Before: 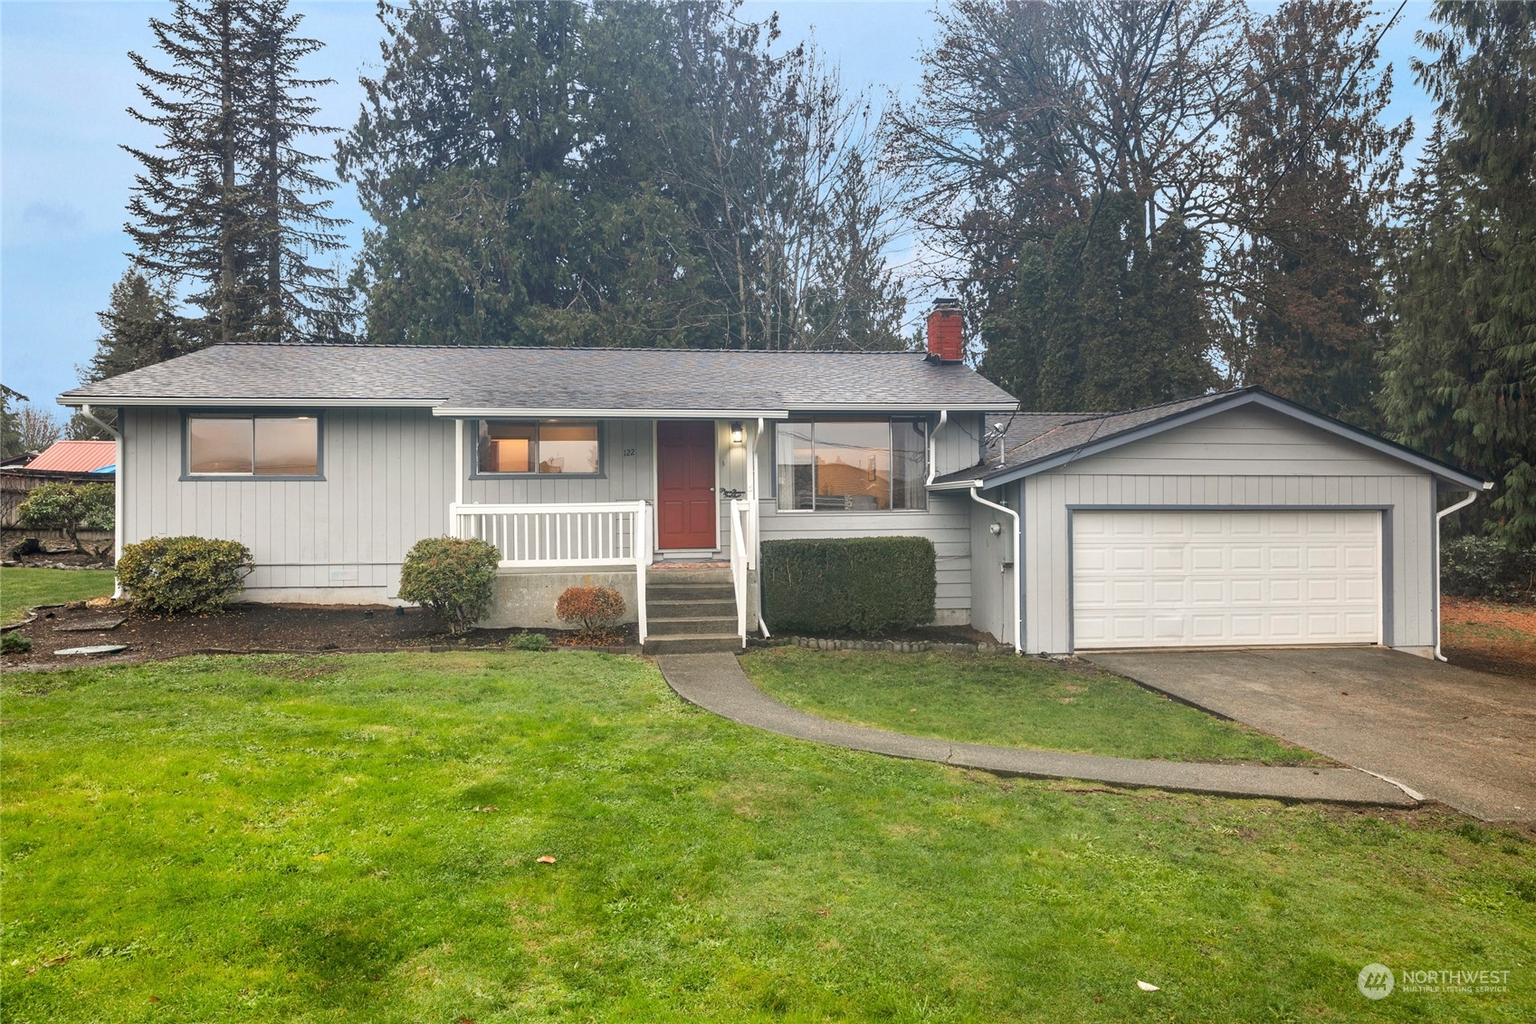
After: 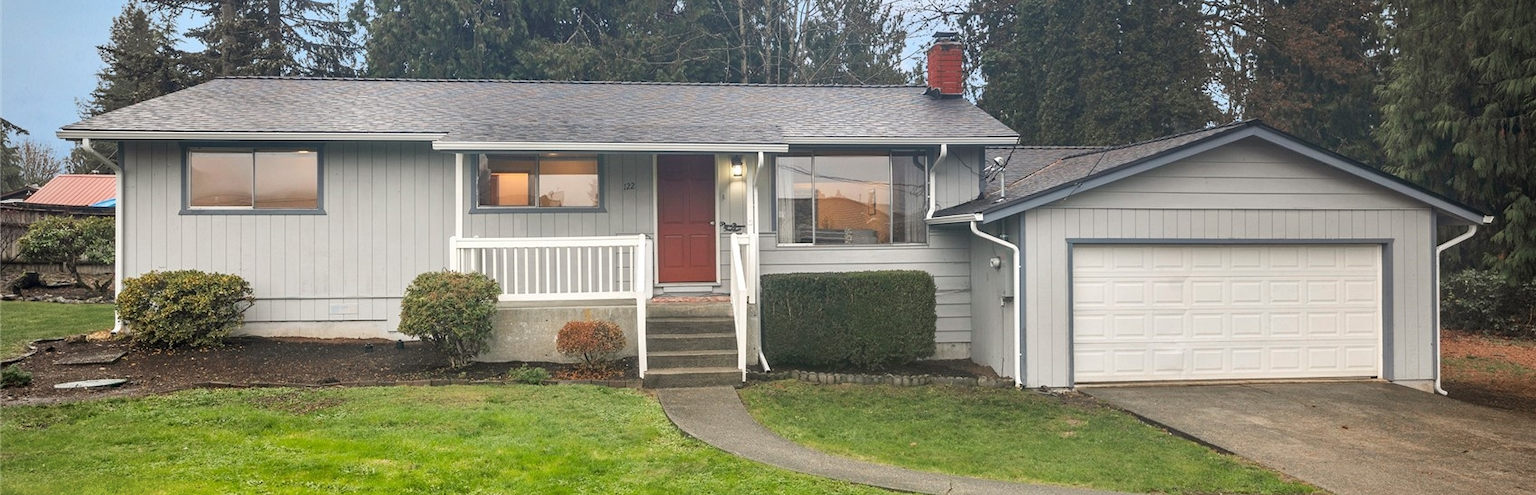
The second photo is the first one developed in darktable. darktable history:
crop and rotate: top 26.056%, bottom 25.543%
vignetting: fall-off radius 60.92%
